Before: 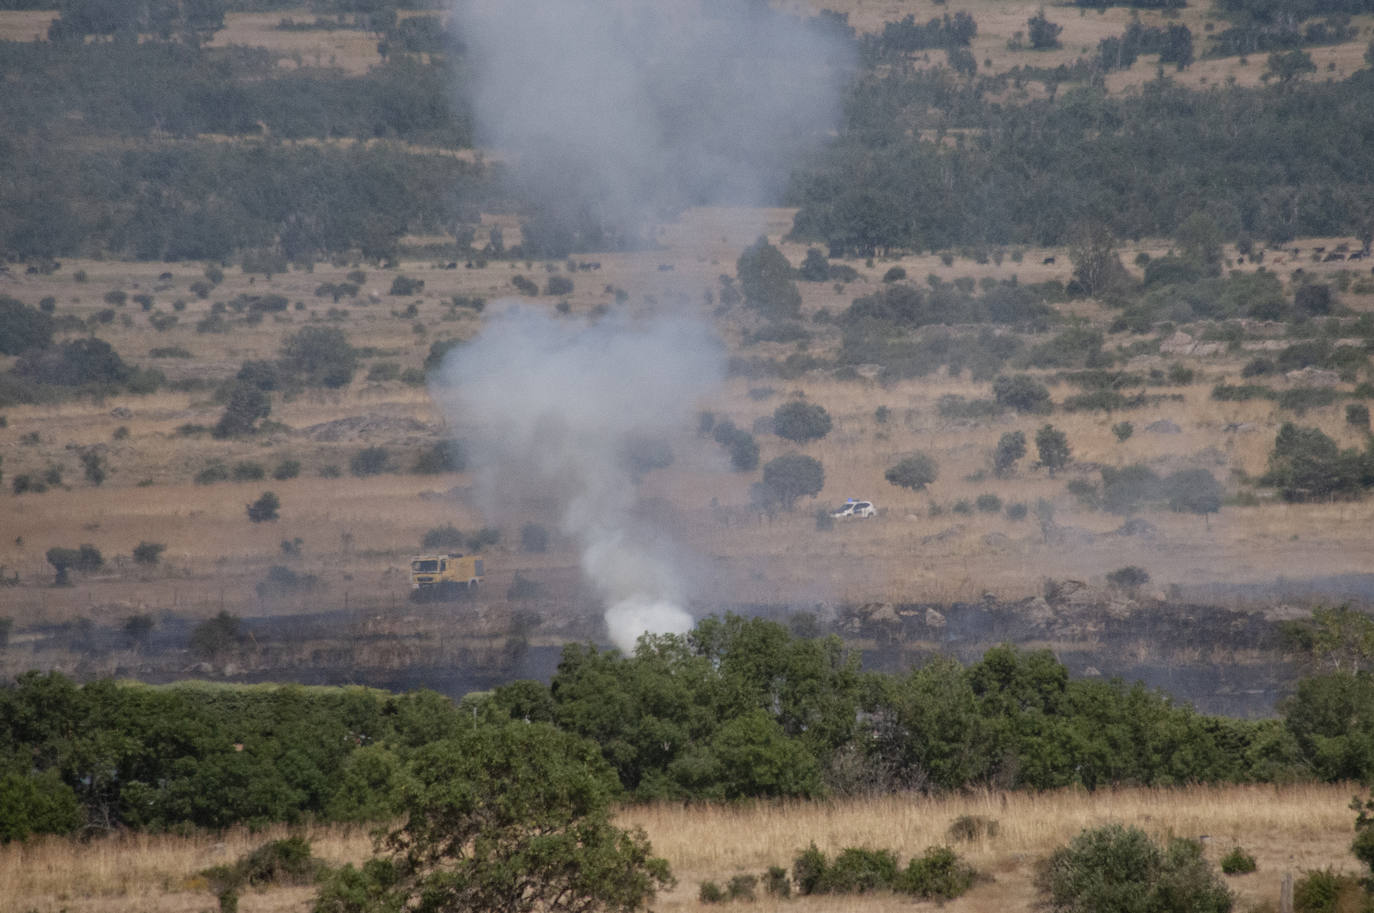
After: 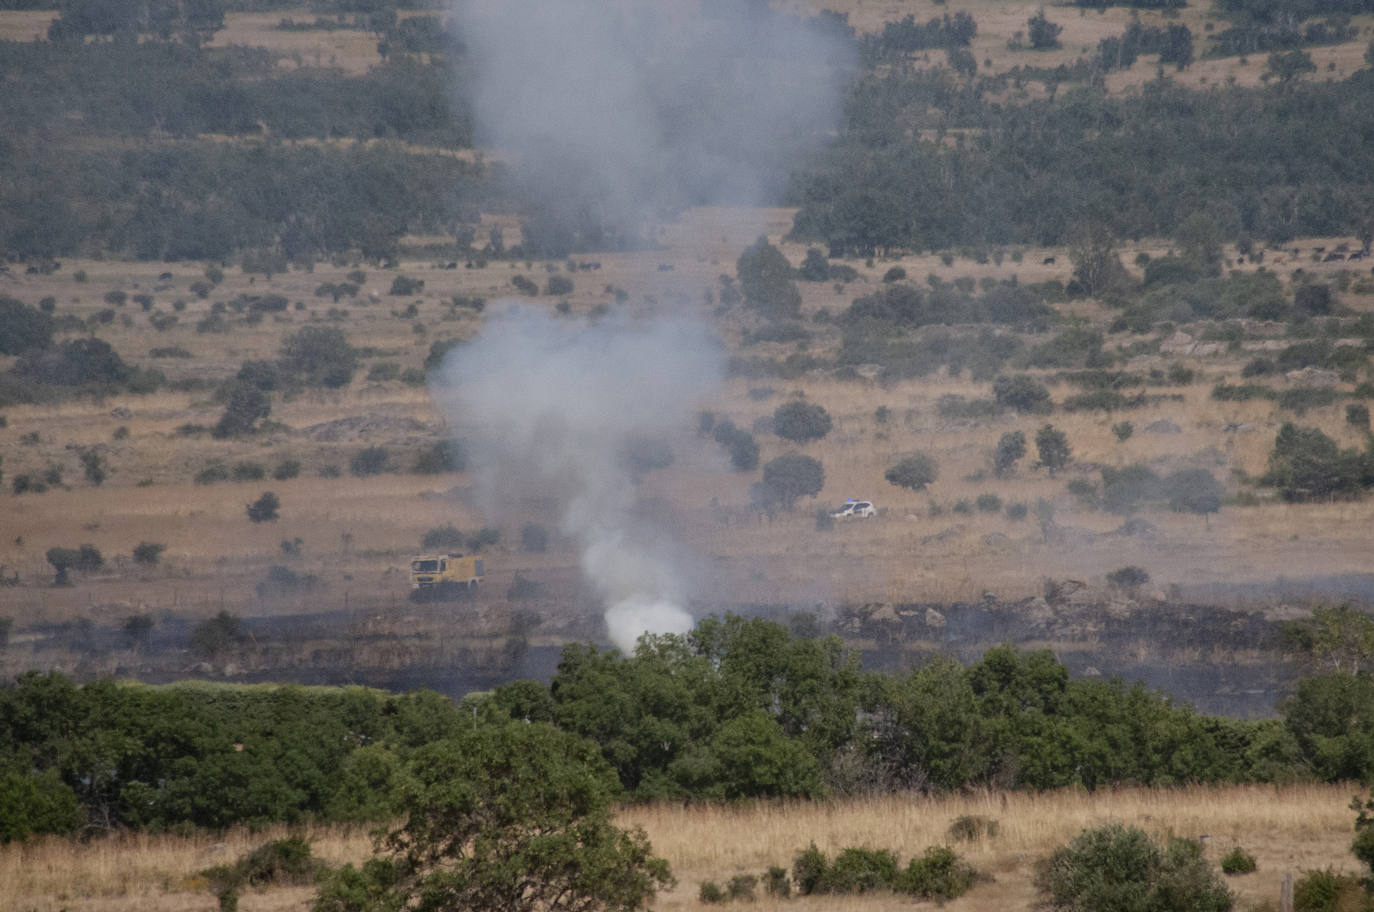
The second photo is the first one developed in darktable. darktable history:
crop: bottom 0.076%
shadows and highlights: shadows -20.43, white point adjustment -1.91, highlights -35.16
